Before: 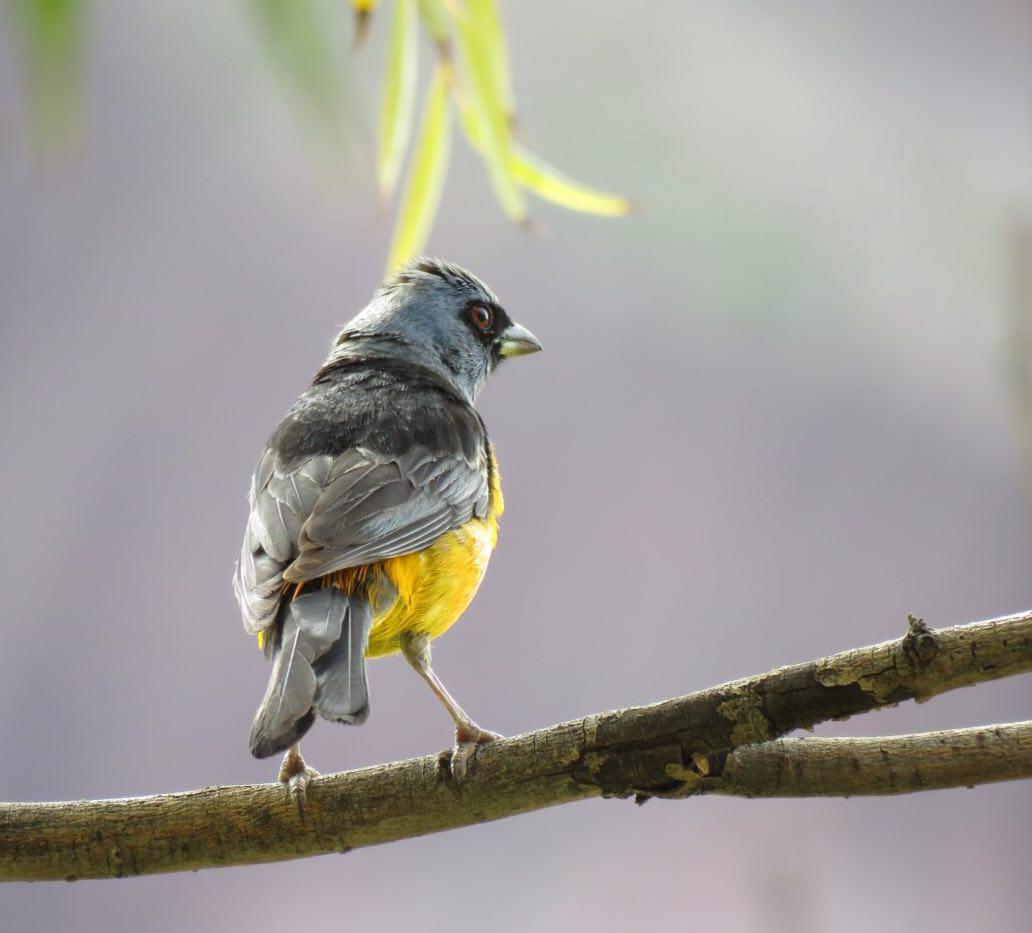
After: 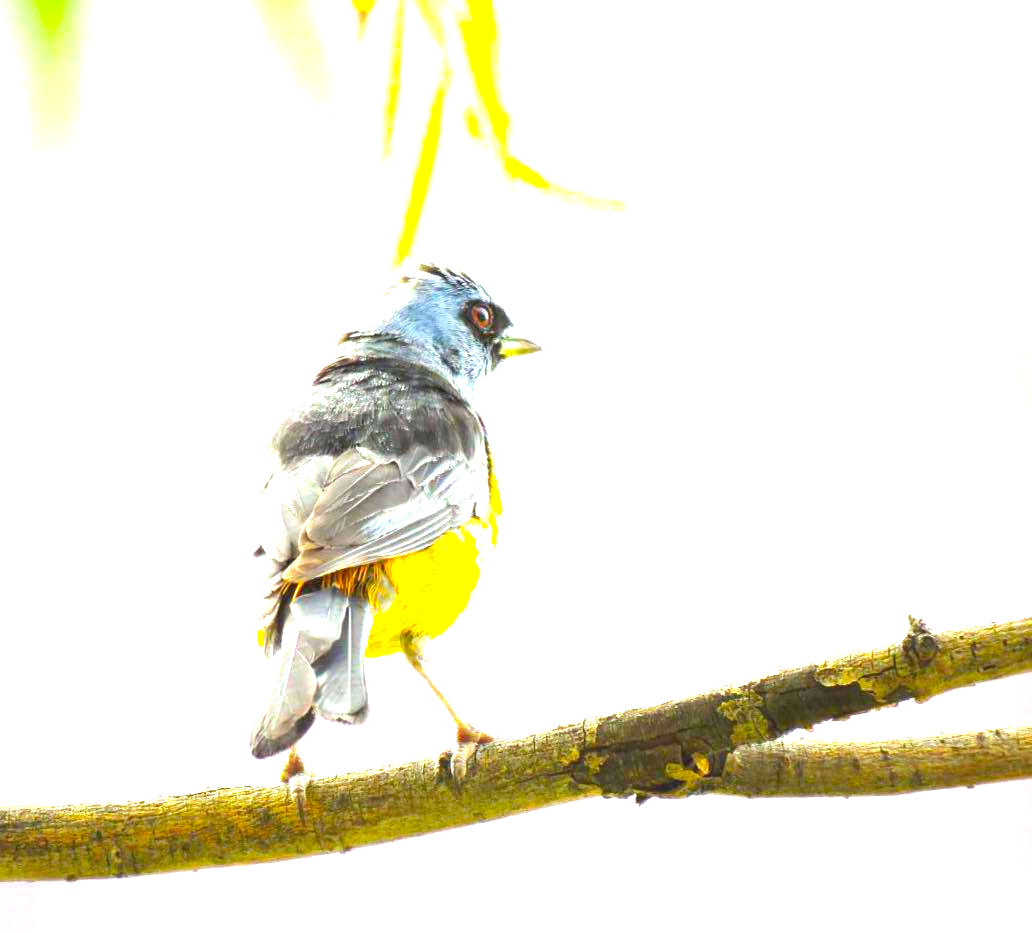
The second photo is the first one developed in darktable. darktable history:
color balance rgb: linear chroma grading › global chroma 15%, perceptual saturation grading › global saturation 30%
exposure: black level correction 0, exposure 2 EV, compensate highlight preservation false
